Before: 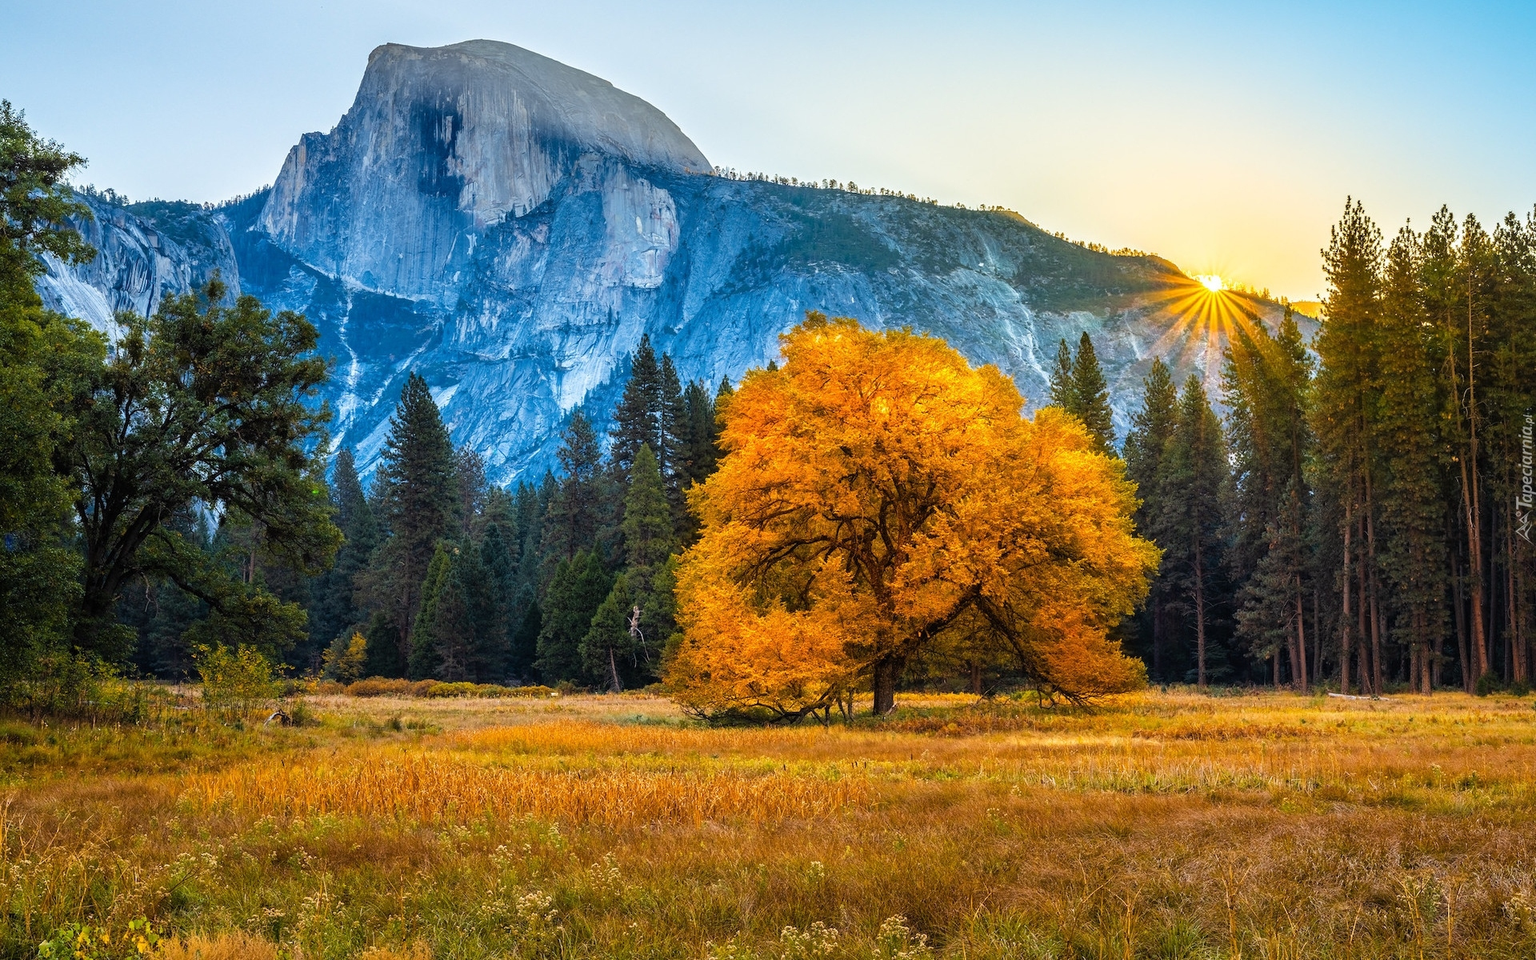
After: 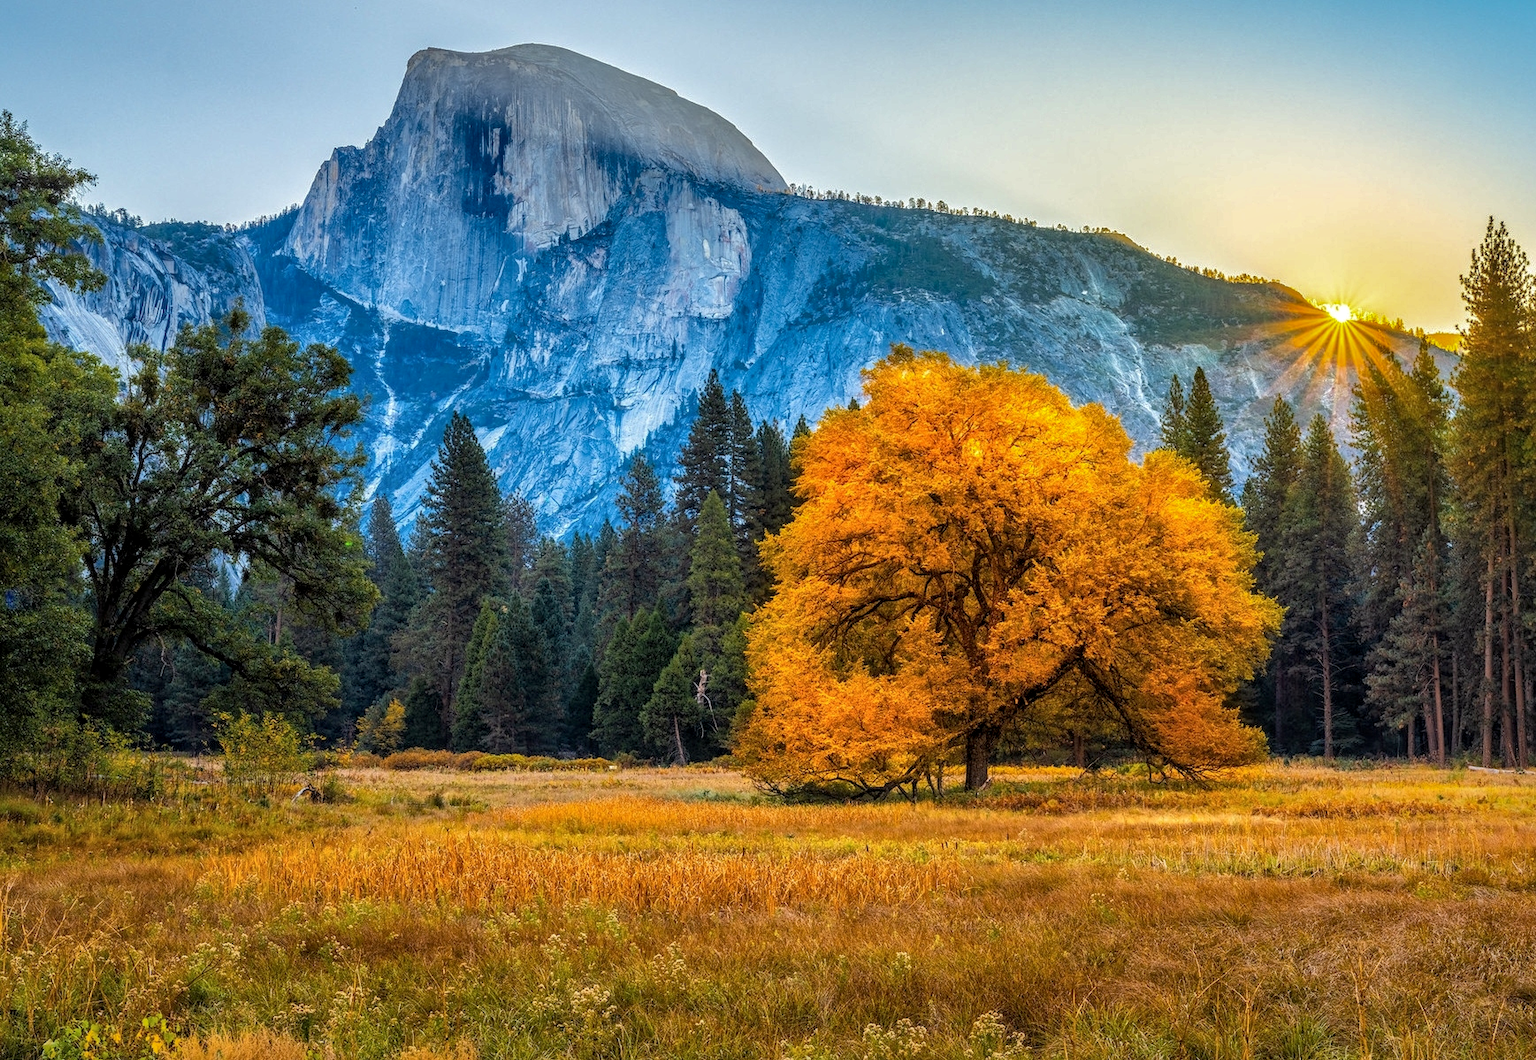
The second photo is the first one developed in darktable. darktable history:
shadows and highlights: shadows 39.76, highlights -60.11
crop: right 9.513%, bottom 0.046%
local contrast: on, module defaults
